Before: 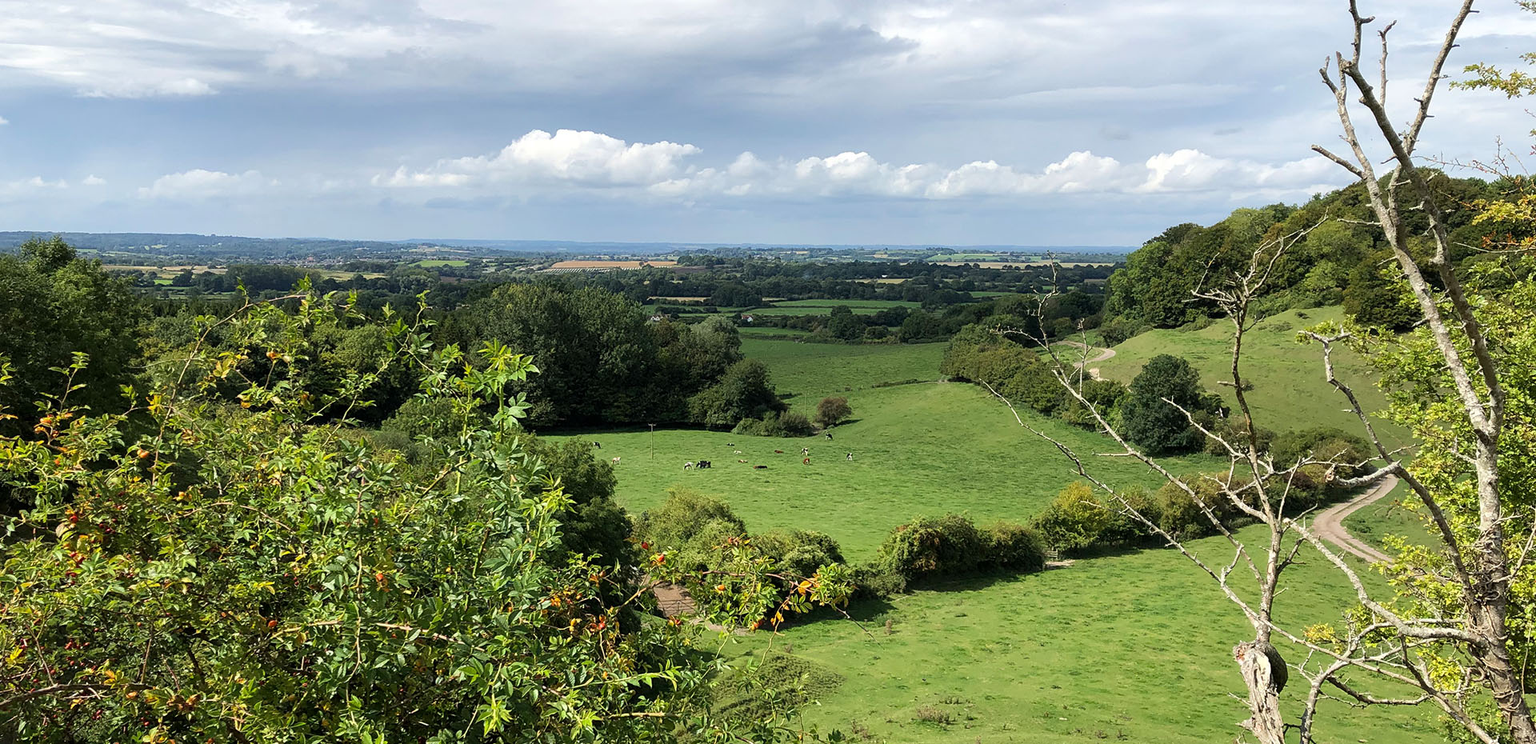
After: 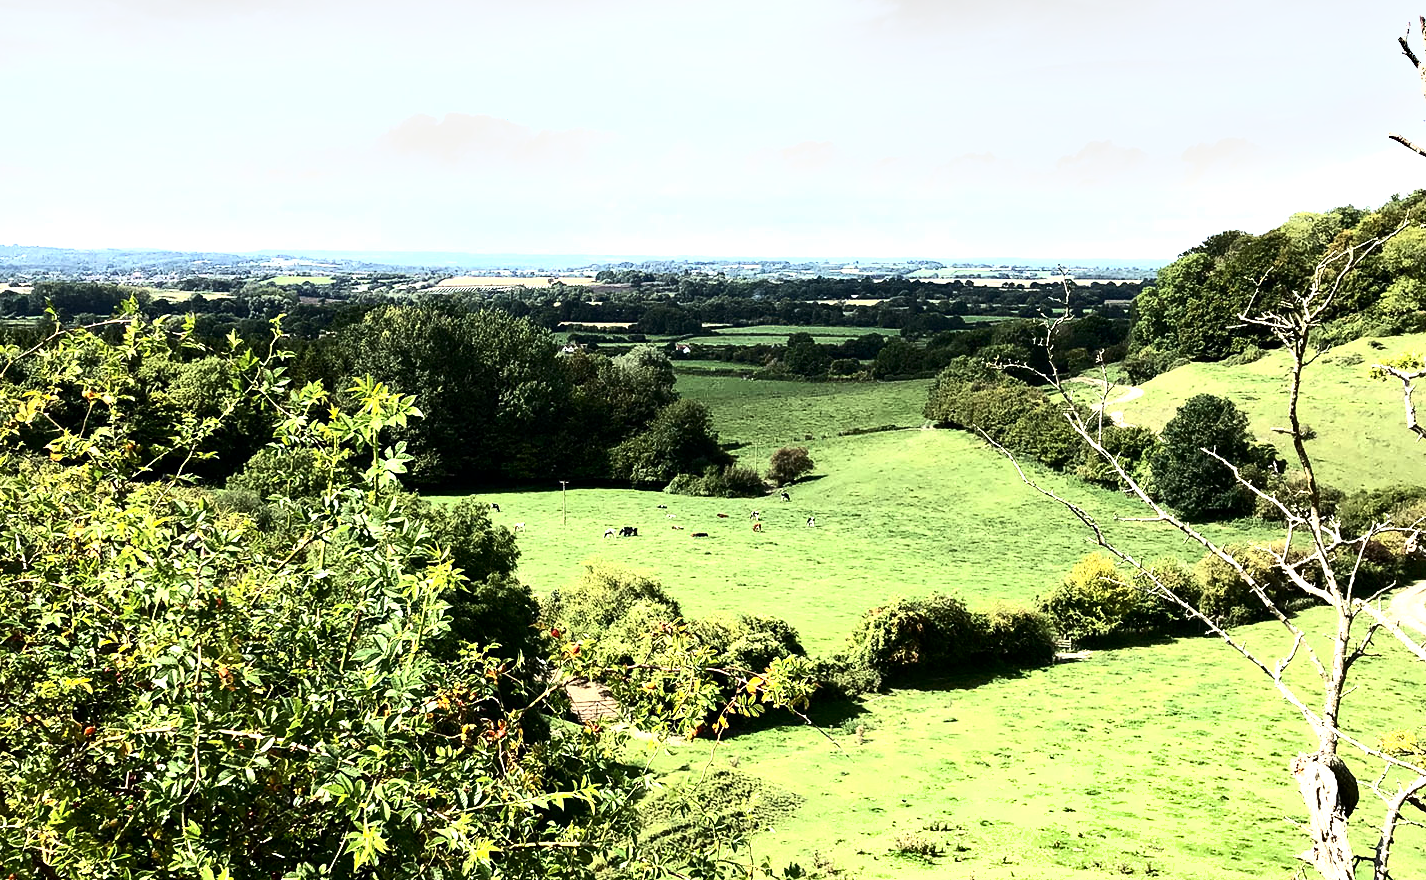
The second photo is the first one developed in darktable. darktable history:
exposure: black level correction 0.001, exposure 0.499 EV, compensate highlight preservation false
crop and rotate: left 13.103%, top 5.289%, right 12.586%
shadows and highlights: radius 46.35, white point adjustment 6.52, compress 79.42%, soften with gaussian
contrast brightness saturation: contrast 0.28
tone equalizer: -8 EV -0.713 EV, -7 EV -0.724 EV, -6 EV -0.594 EV, -5 EV -0.382 EV, -3 EV 0.375 EV, -2 EV 0.6 EV, -1 EV 0.689 EV, +0 EV 0.72 EV, edges refinement/feathering 500, mask exposure compensation -1.57 EV, preserve details no
